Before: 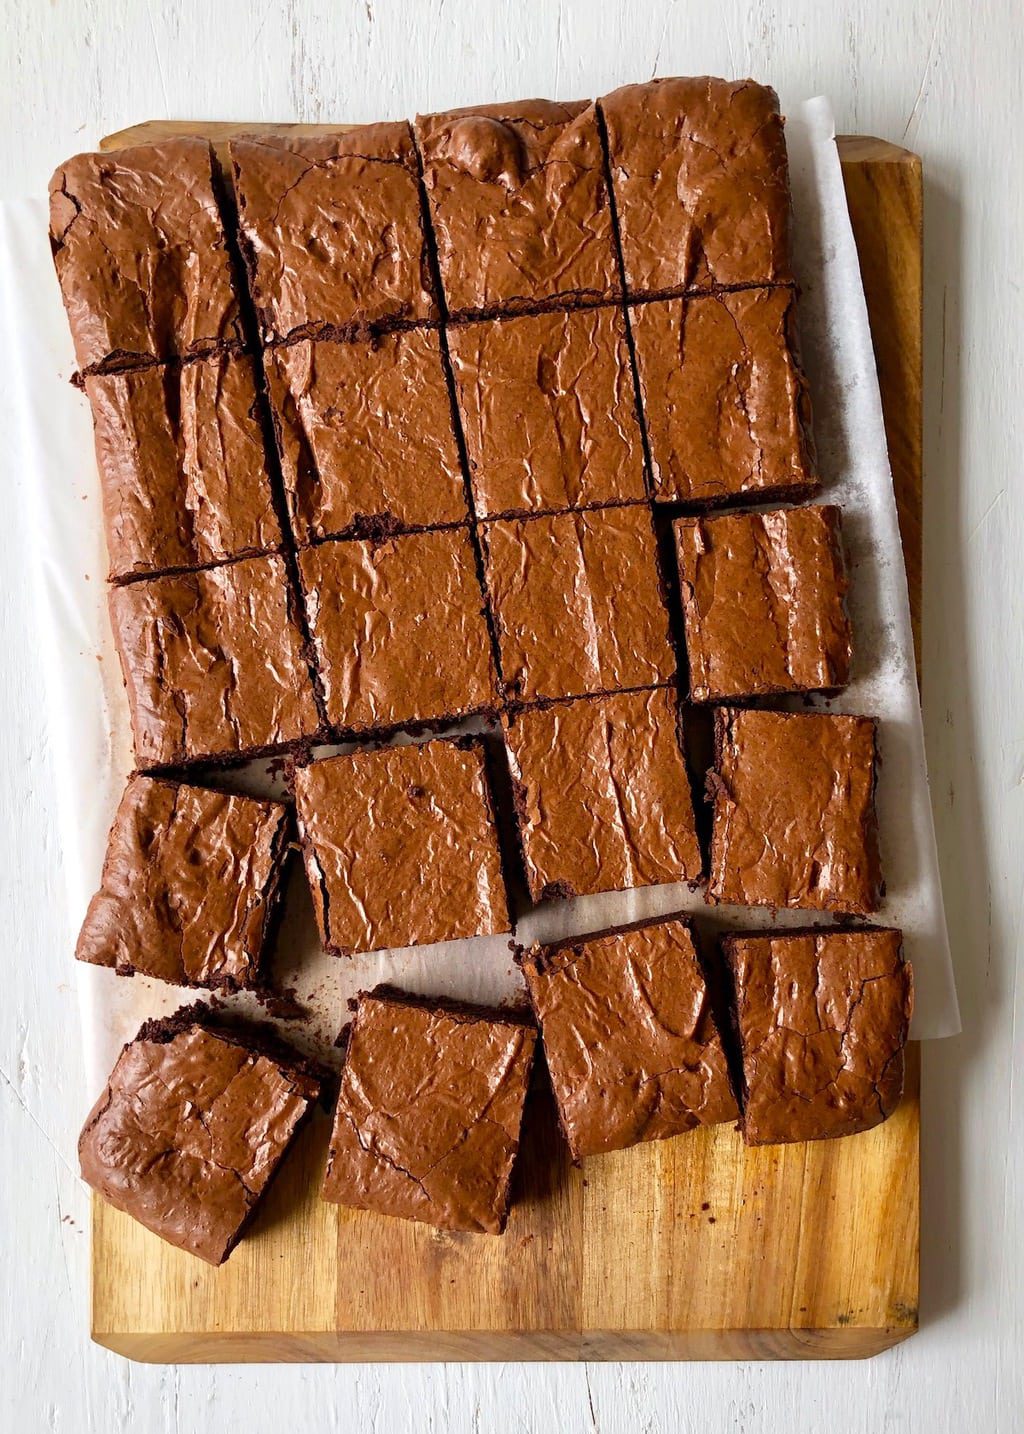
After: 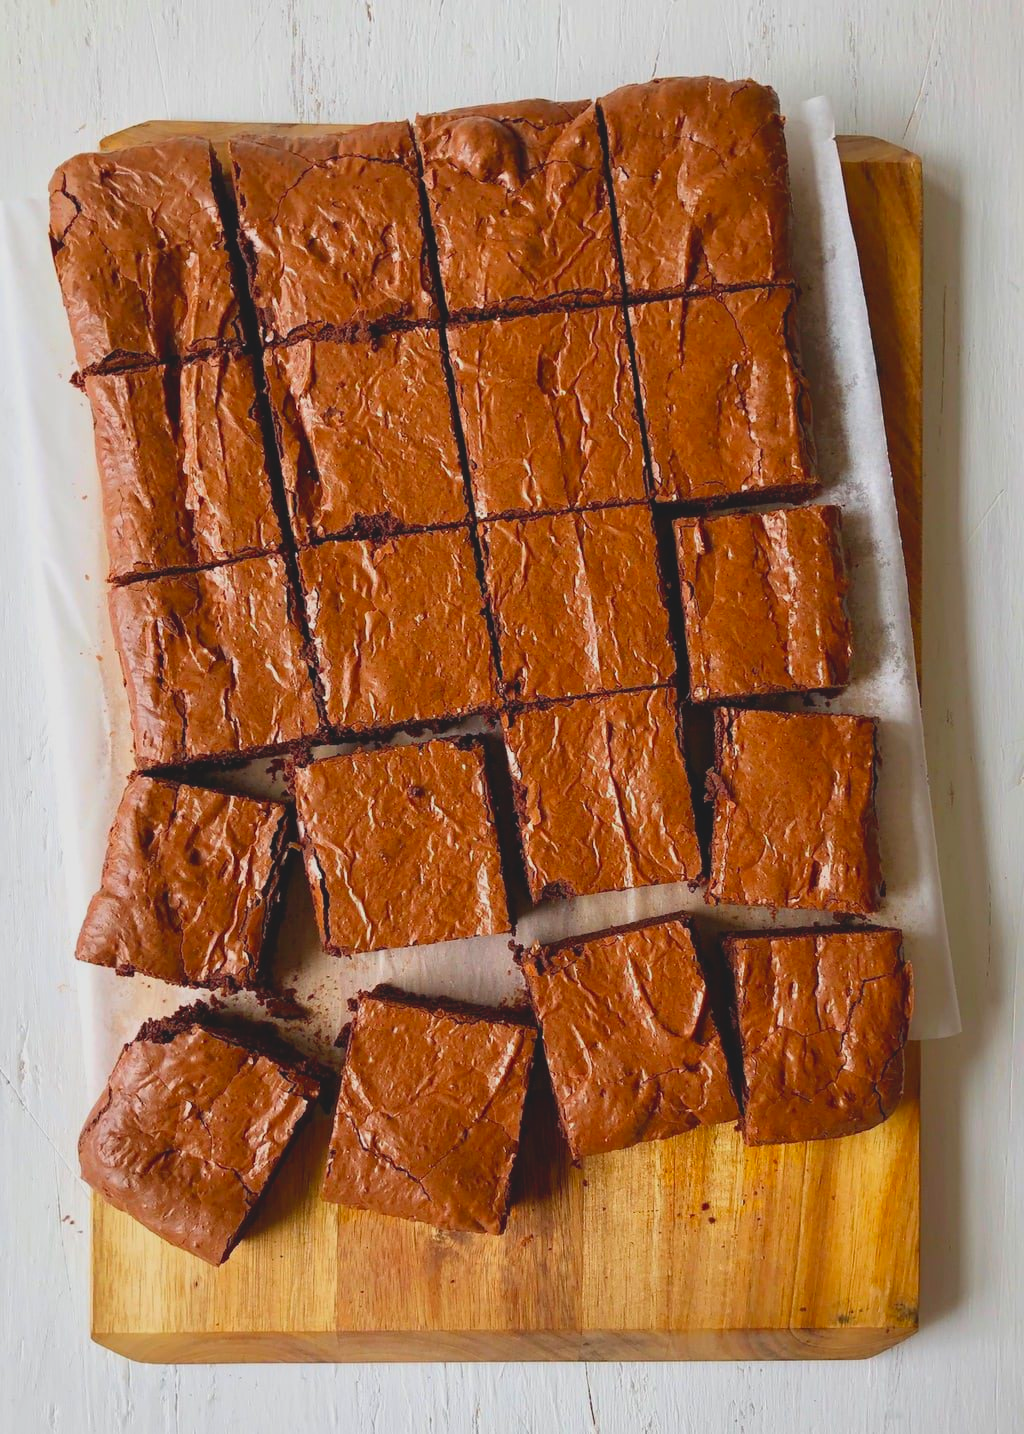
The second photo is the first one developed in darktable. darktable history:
contrast brightness saturation: contrast -0.204, saturation 0.186
